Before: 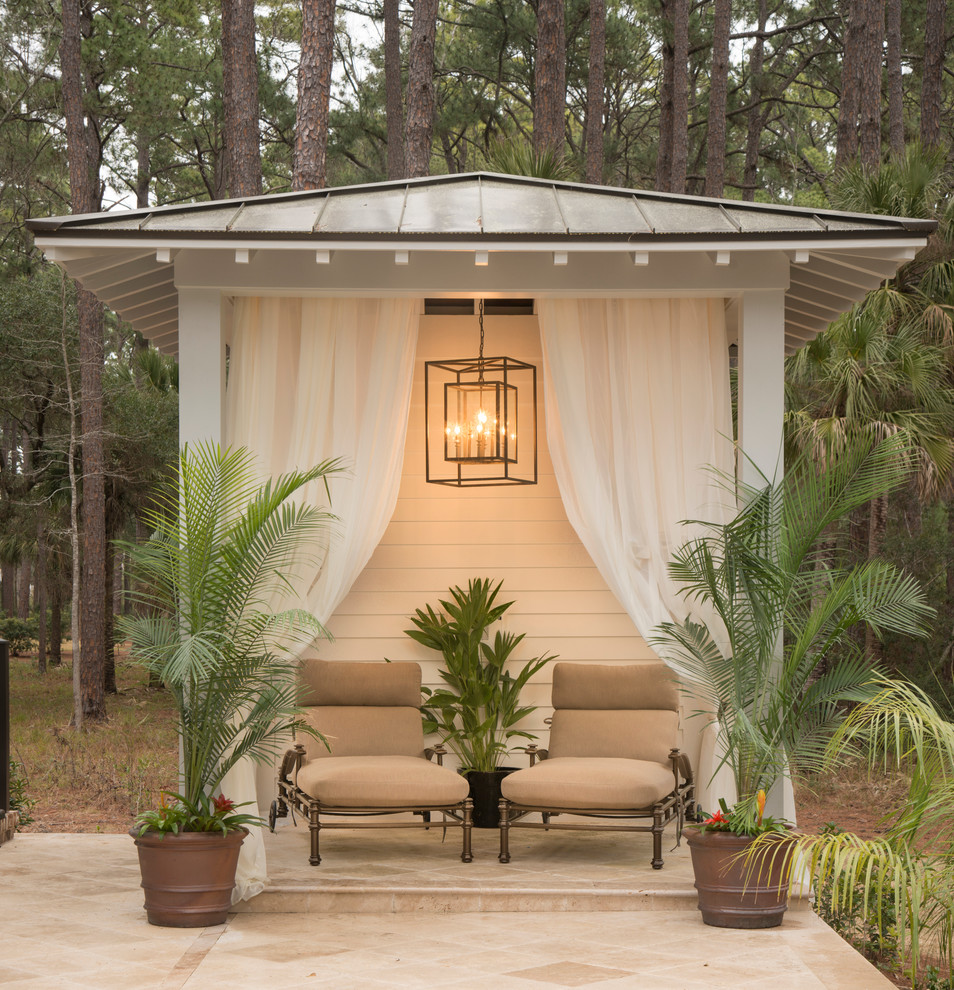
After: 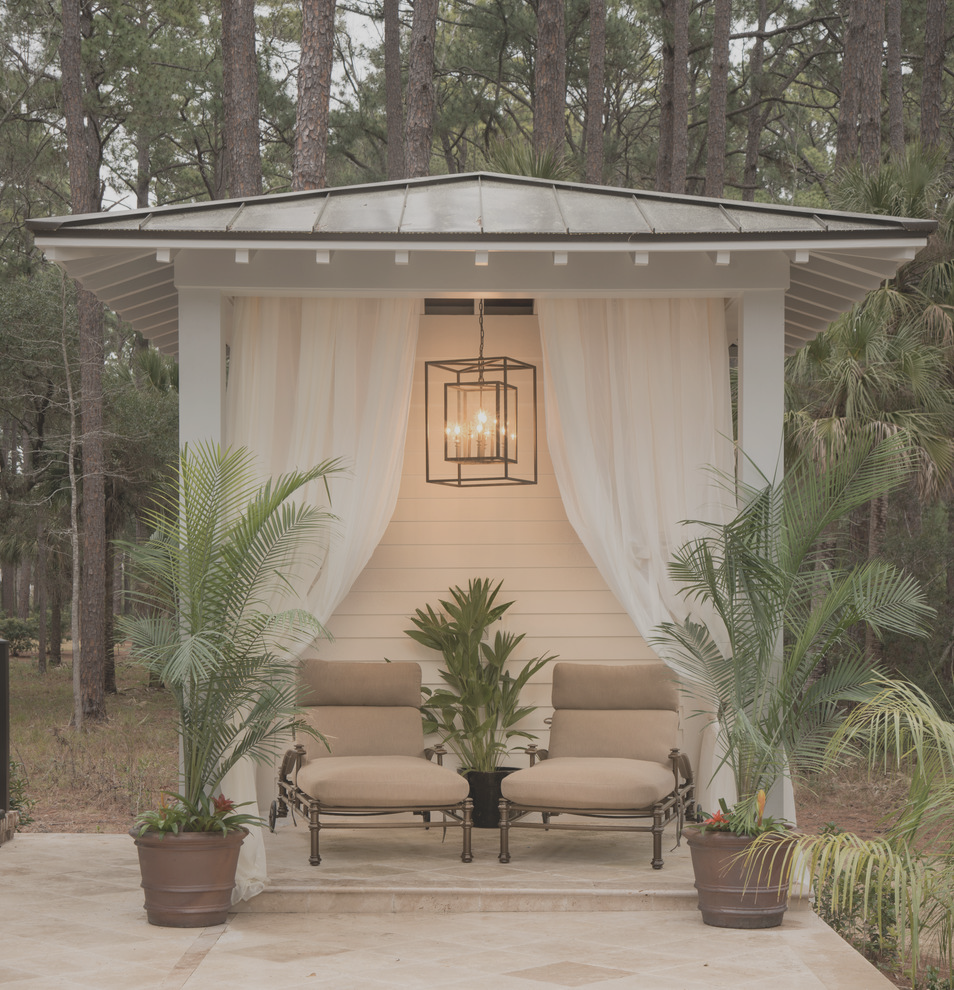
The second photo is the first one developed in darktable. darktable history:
exposure: compensate exposure bias true, compensate highlight preservation false
contrast brightness saturation: contrast -0.26, saturation -0.43
